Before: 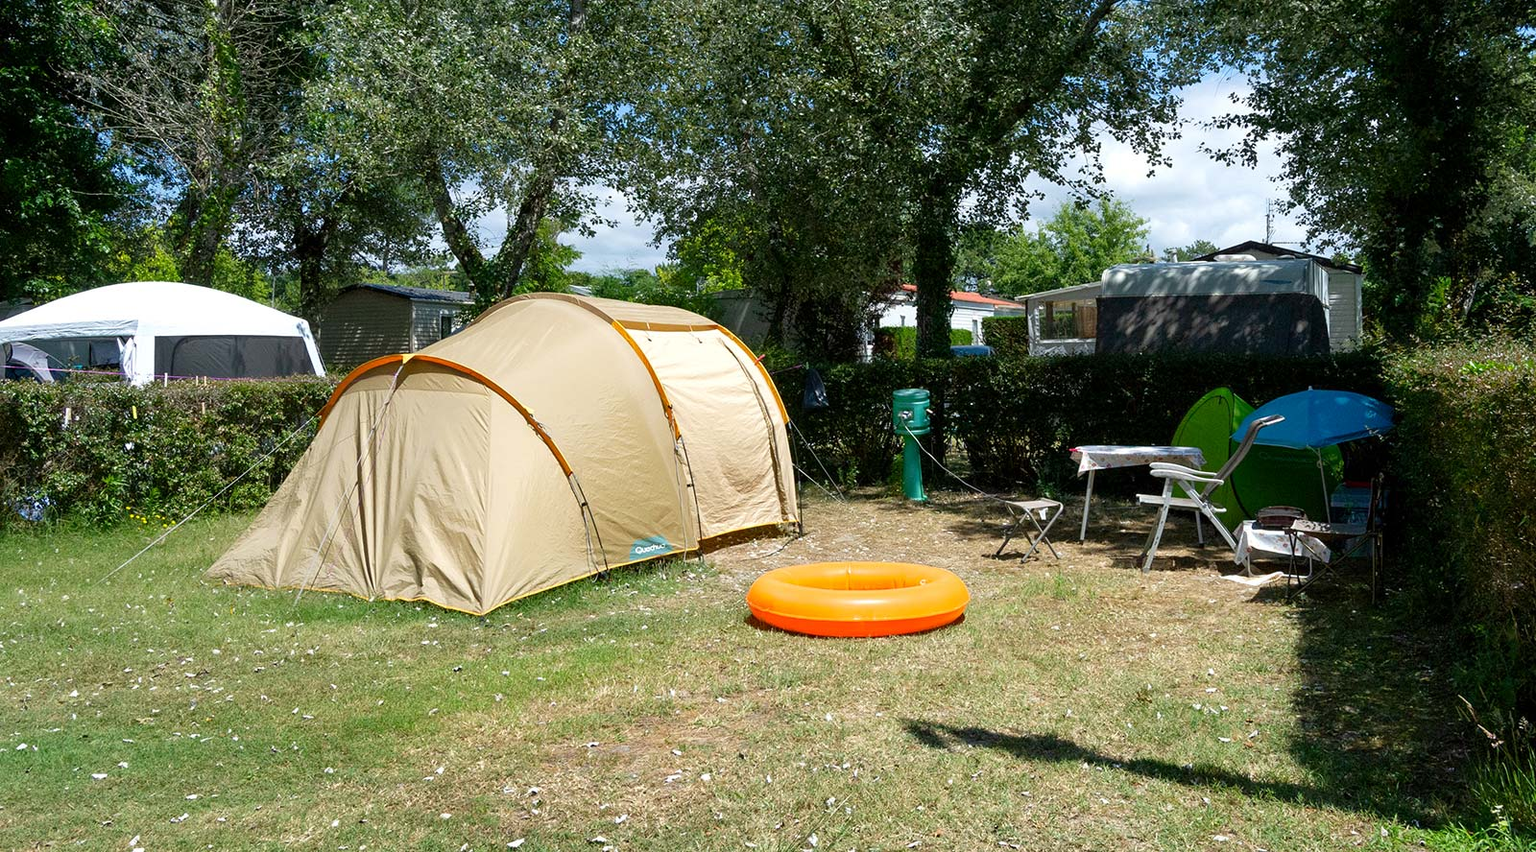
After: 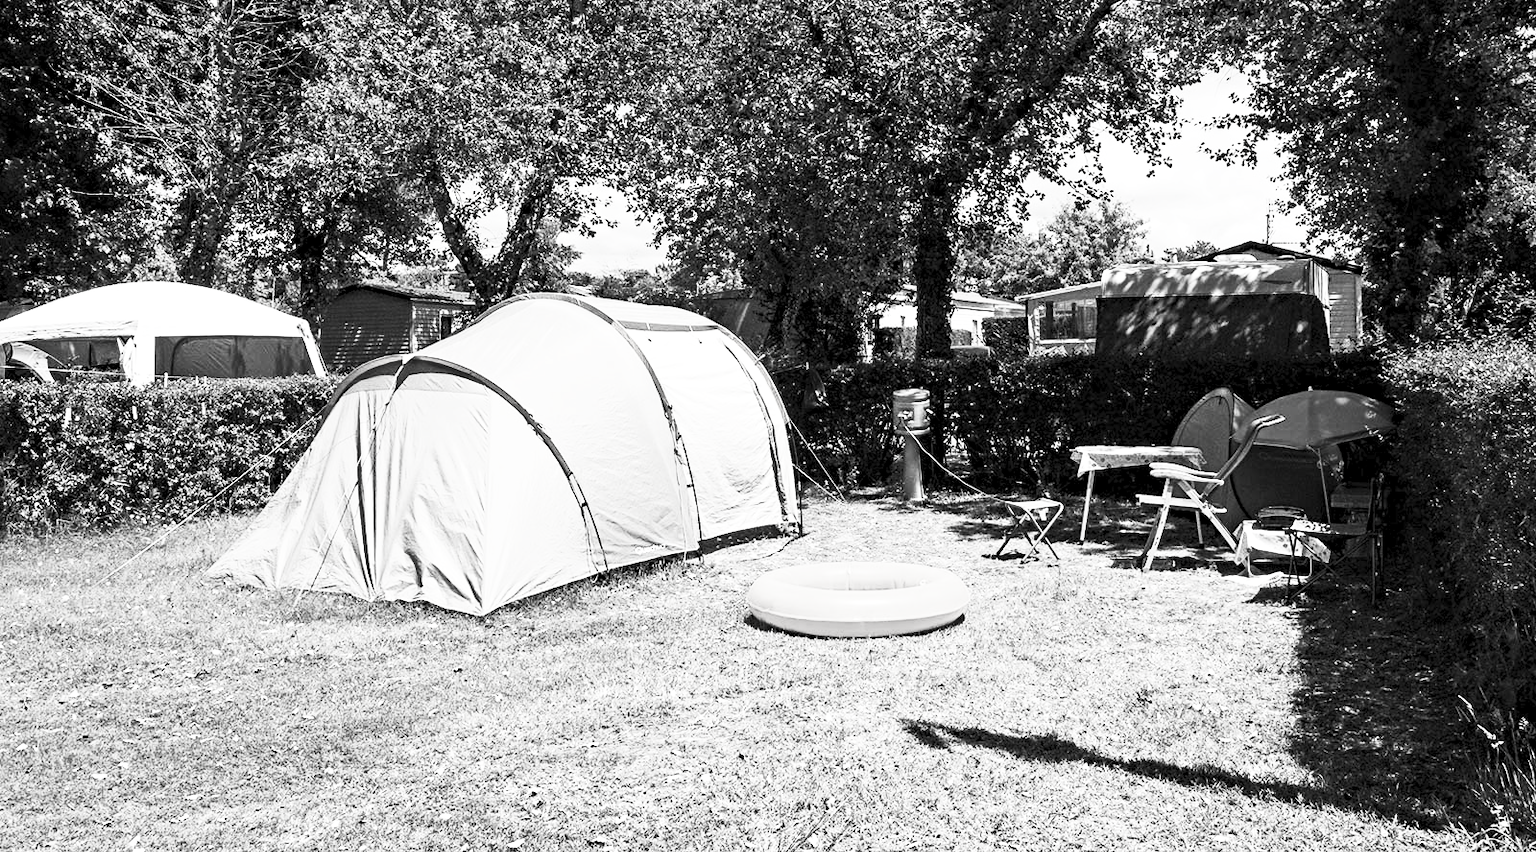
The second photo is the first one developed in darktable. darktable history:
contrast equalizer: octaves 7, y [[0.5, 0.501, 0.525, 0.597, 0.58, 0.514], [0.5 ×6], [0.5 ×6], [0 ×6], [0 ×6]]
contrast brightness saturation: contrast 0.545, brightness 0.487, saturation -0.994
